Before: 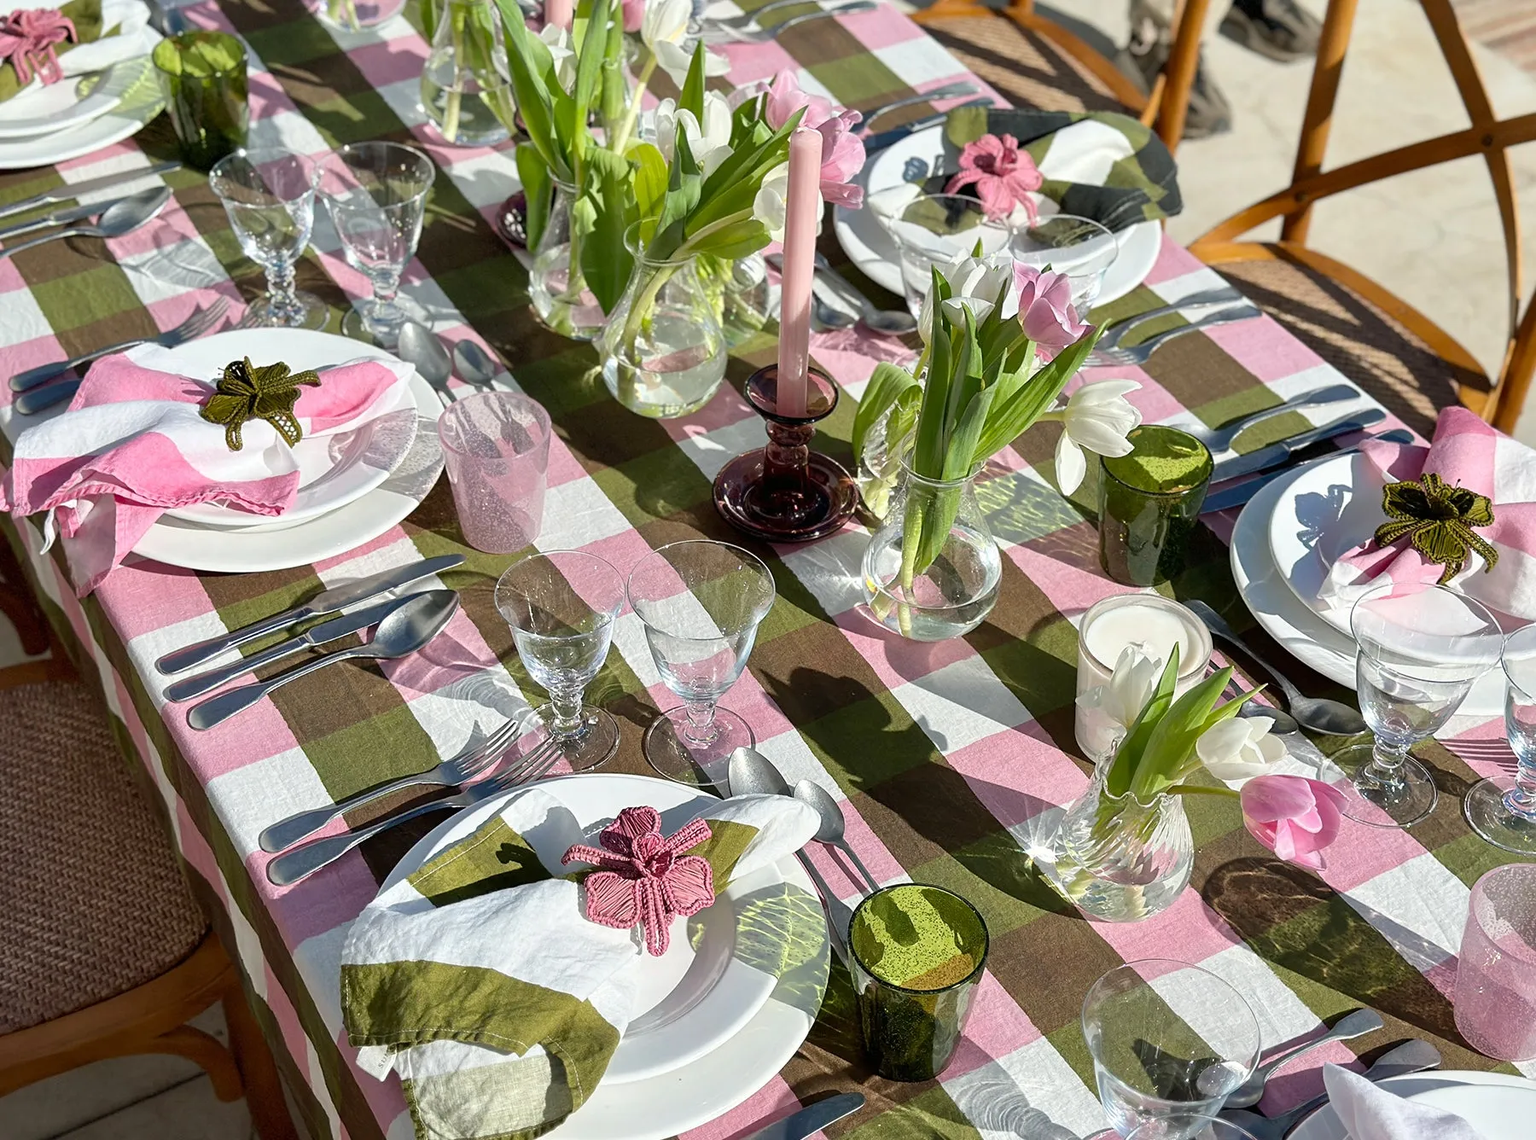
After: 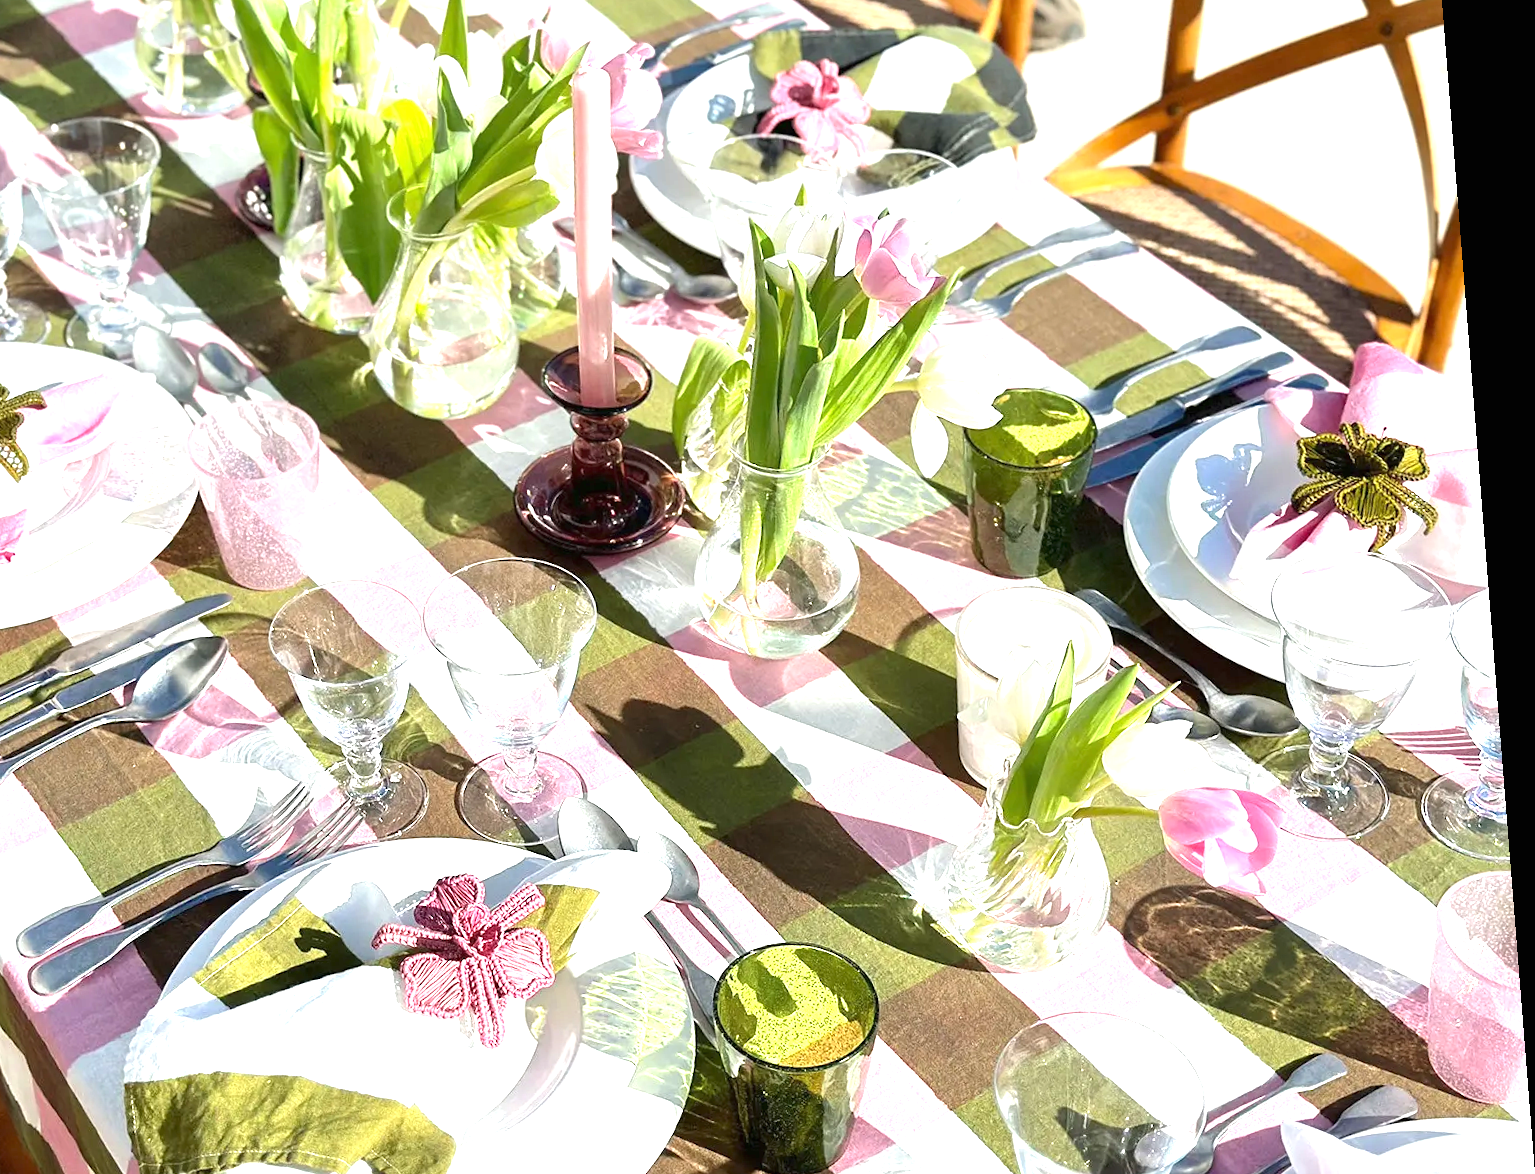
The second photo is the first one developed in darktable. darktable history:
exposure: black level correction 0, exposure 1.45 EV, compensate exposure bias true, compensate highlight preservation false
crop: left 19.159%, top 9.58%, bottom 9.58%
rotate and perspective: rotation -4.2°, shear 0.006, automatic cropping off
